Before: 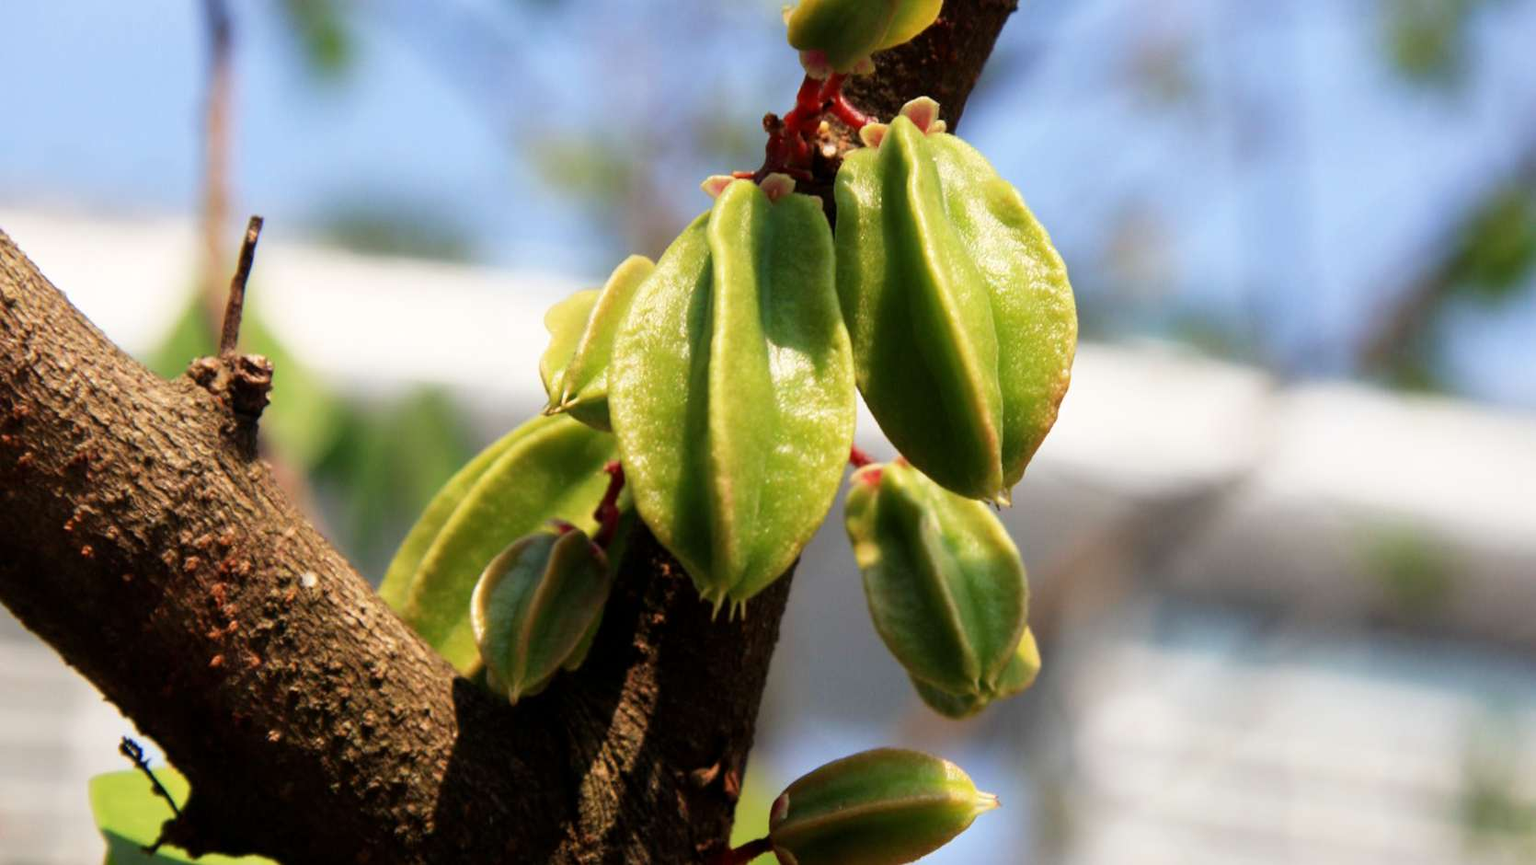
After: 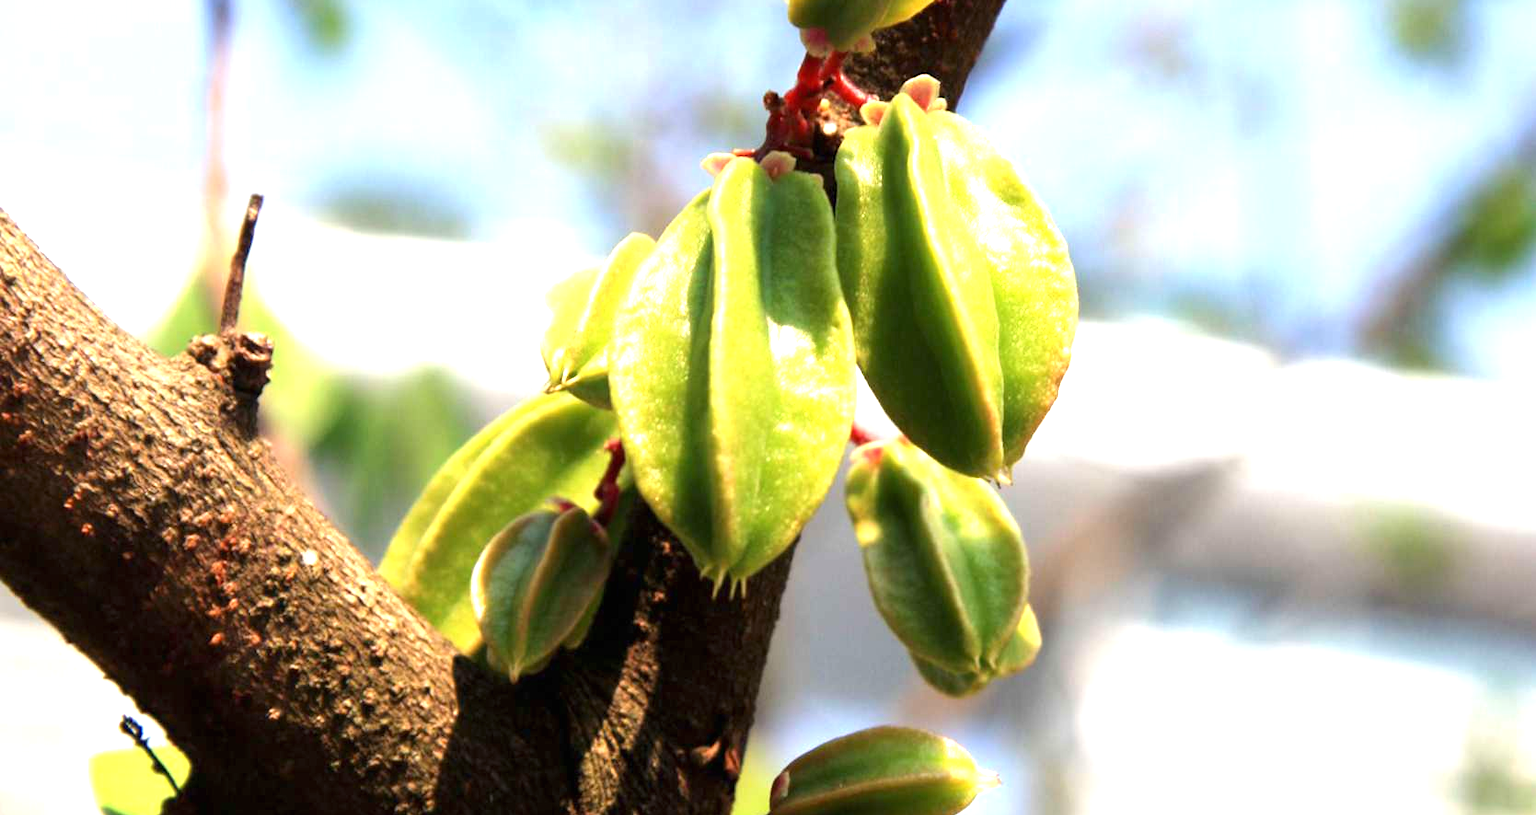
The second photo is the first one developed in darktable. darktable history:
crop and rotate: top 2.576%, bottom 3.16%
exposure: black level correction 0, exposure 1.126 EV, compensate highlight preservation false
